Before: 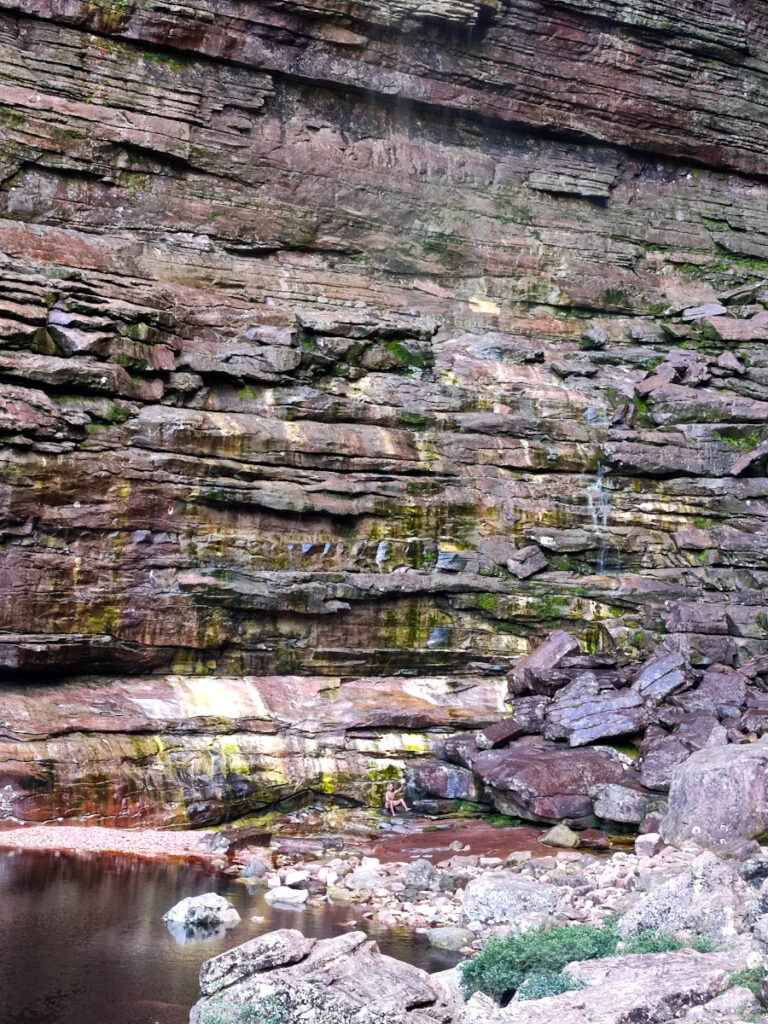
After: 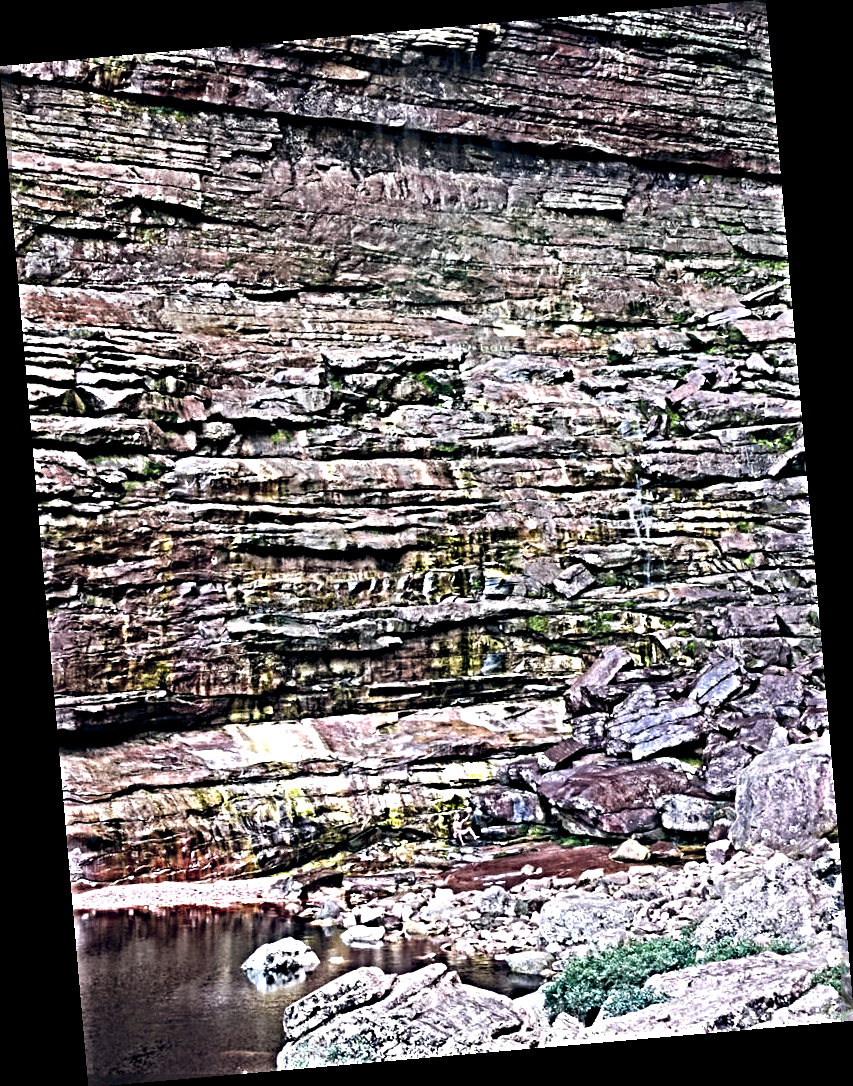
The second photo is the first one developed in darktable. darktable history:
rotate and perspective: rotation -4.98°, automatic cropping off
color balance rgb: shadows lift › chroma 3.88%, shadows lift › hue 88.52°, power › hue 214.65°, global offset › chroma 0.1%, global offset › hue 252.4°, contrast 4.45%
sharpen: radius 6.3, amount 1.8, threshold 0
